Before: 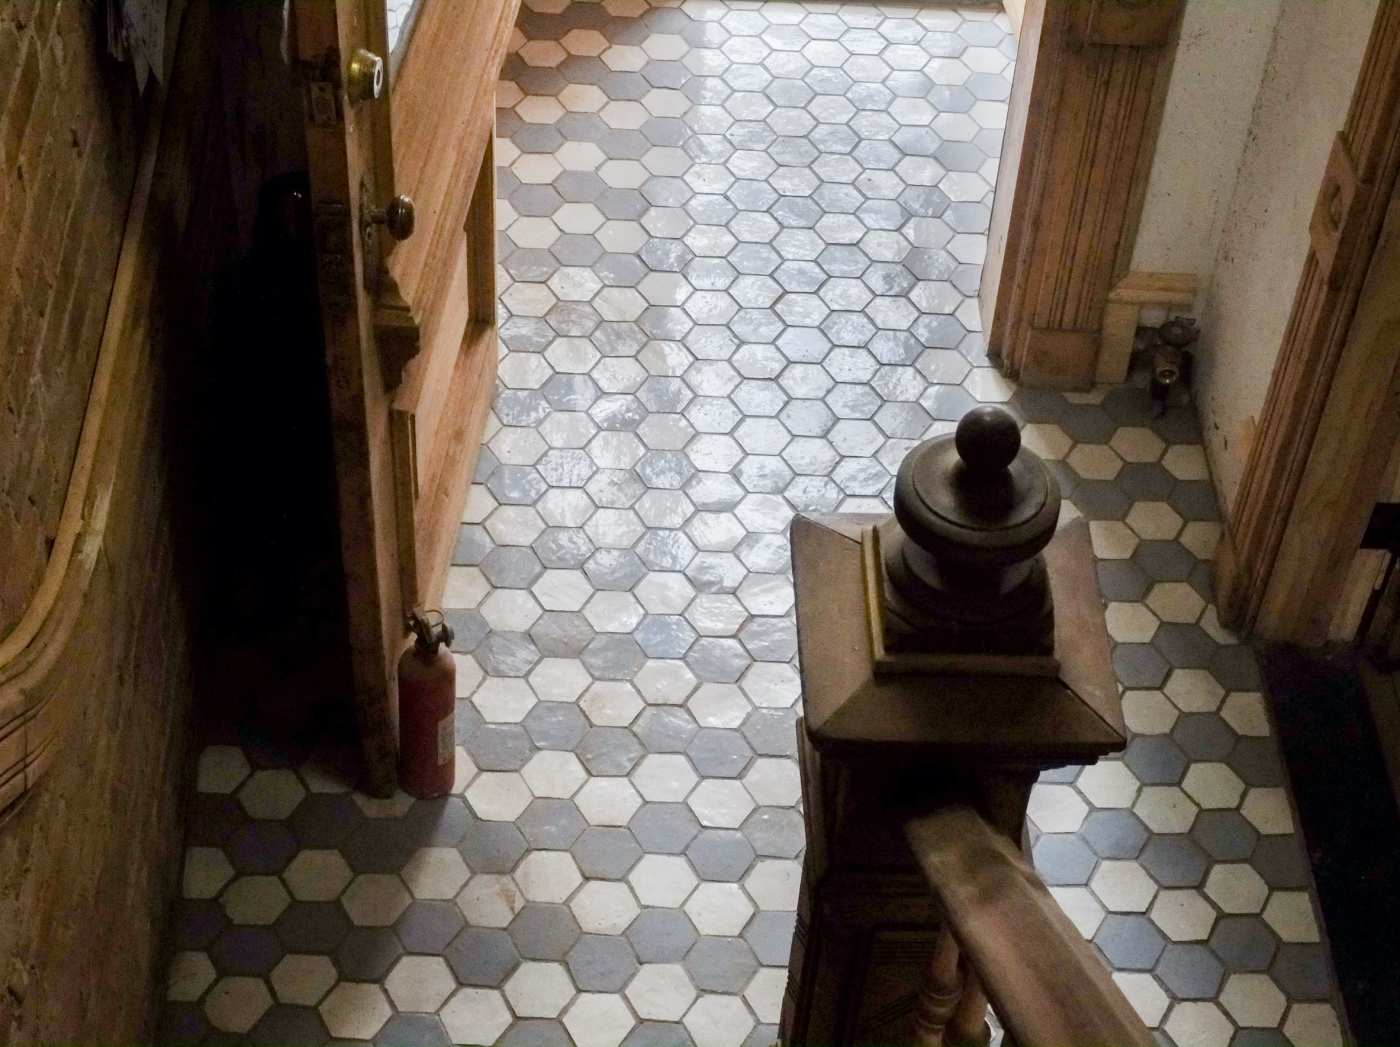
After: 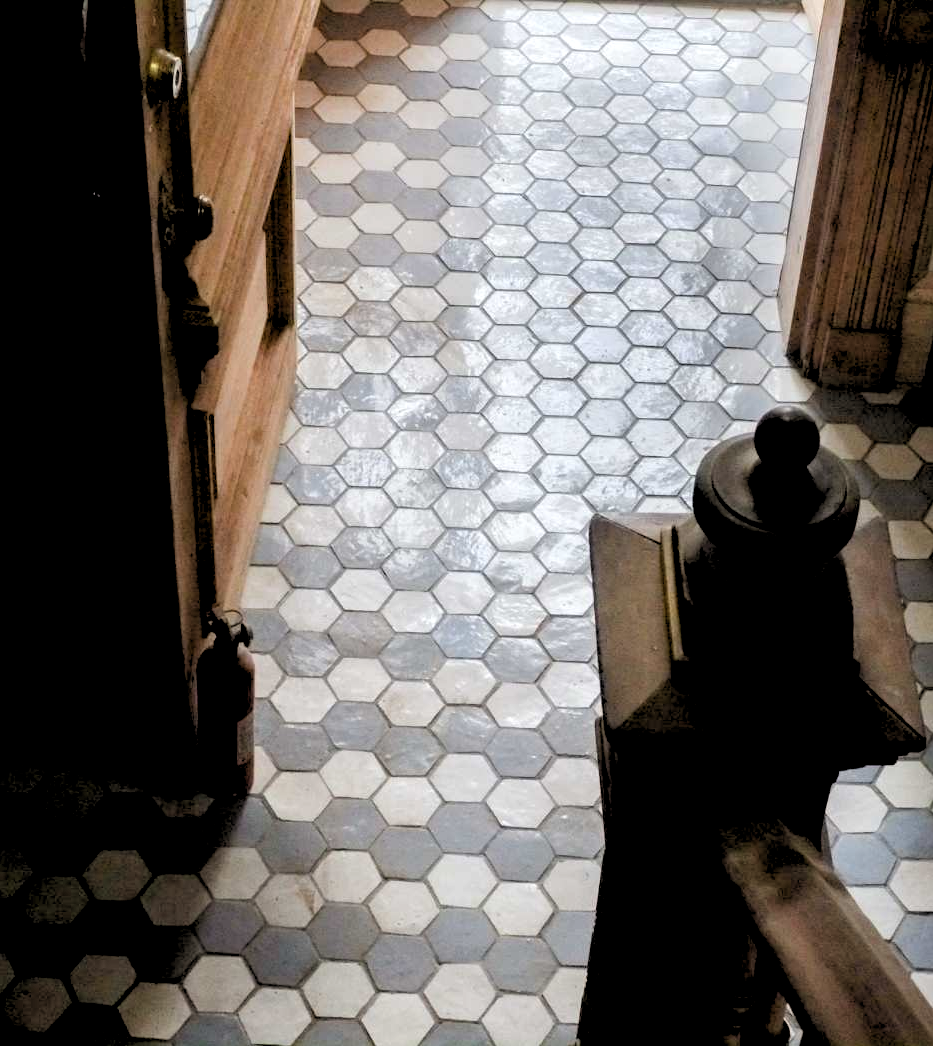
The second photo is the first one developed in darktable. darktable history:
rgb levels: levels [[0.034, 0.472, 0.904], [0, 0.5, 1], [0, 0.5, 1]]
crop and rotate: left 14.436%, right 18.898%
